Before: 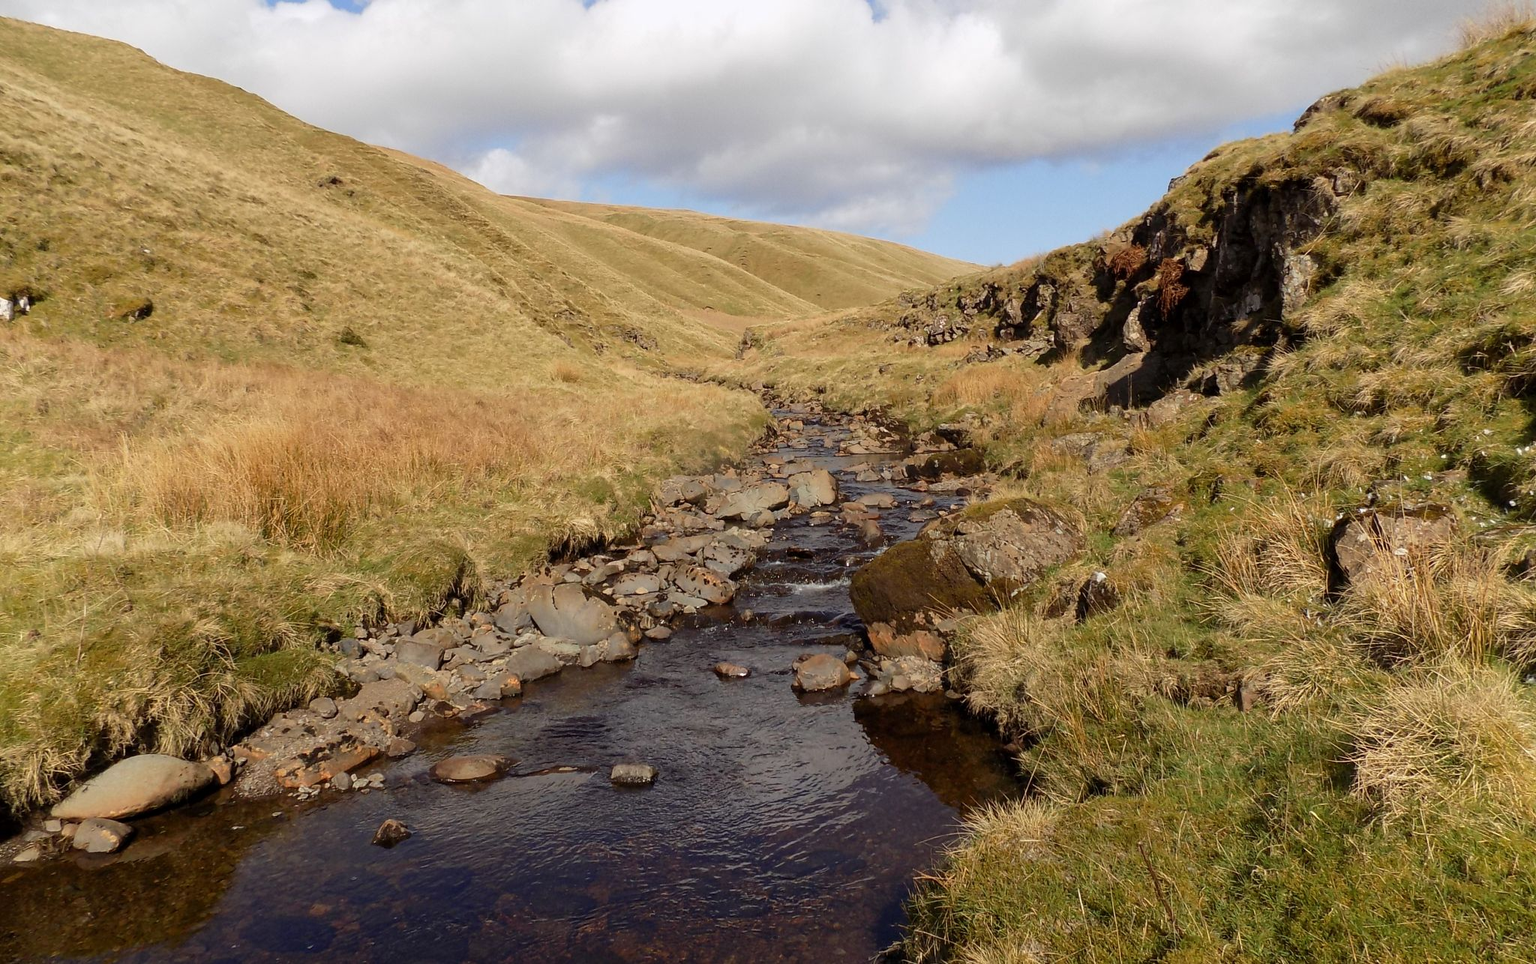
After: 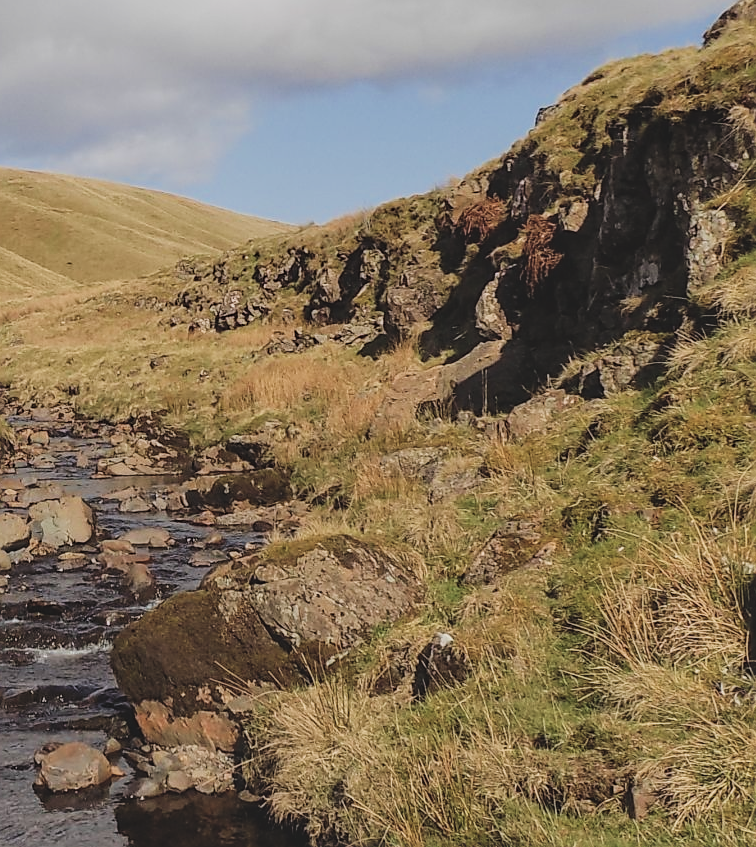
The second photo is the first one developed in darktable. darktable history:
local contrast: on, module defaults
crop and rotate: left 49.913%, top 10.116%, right 13.164%, bottom 23.957%
sharpen: amount 0.553
exposure: black level correction -0.029, compensate exposure bias true, compensate highlight preservation false
velvia: strength 16.94%
shadows and highlights: radius 332.1, shadows 54.65, highlights -98.34, compress 94.43%, soften with gaussian
filmic rgb: black relative exposure -7.08 EV, white relative exposure 5.36 EV, hardness 3.02
